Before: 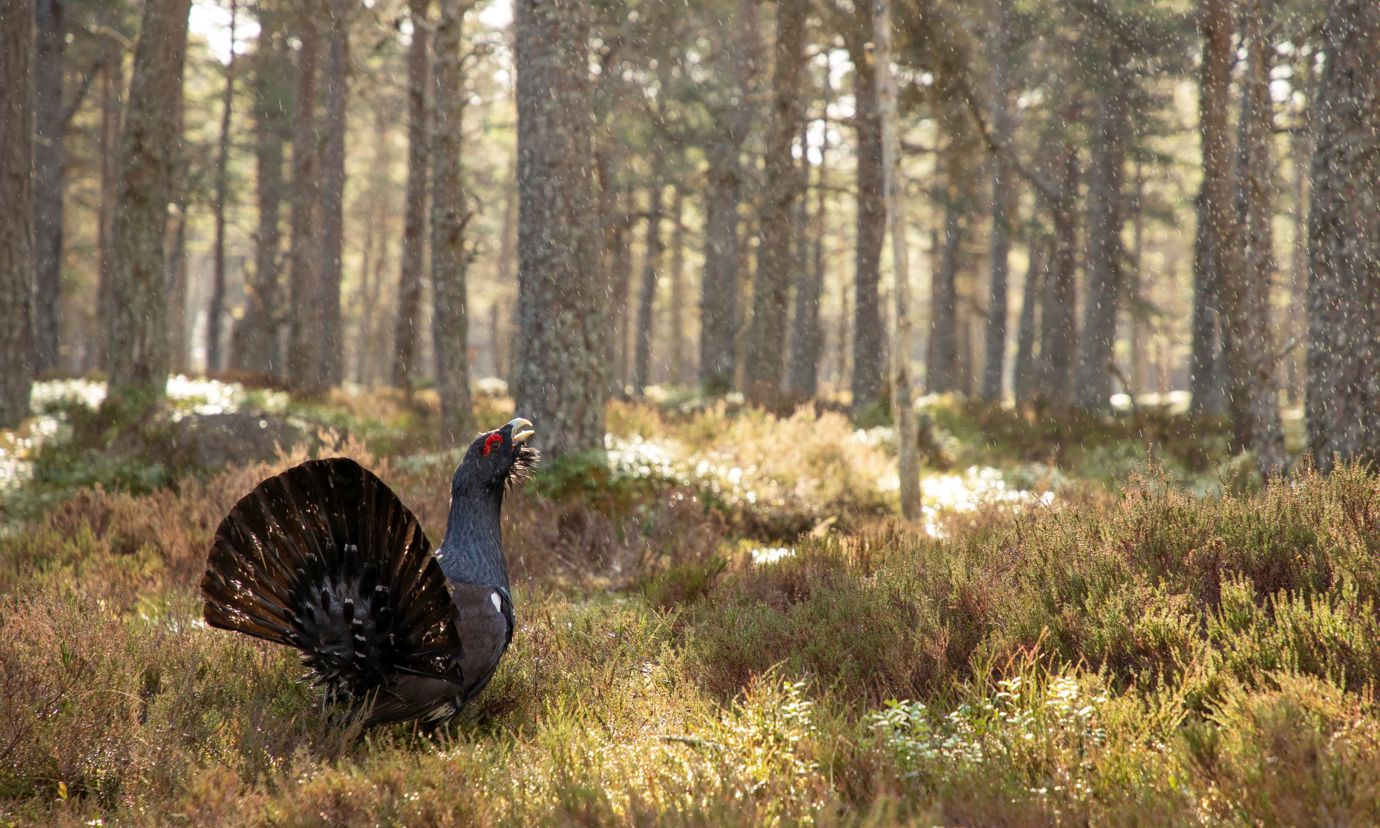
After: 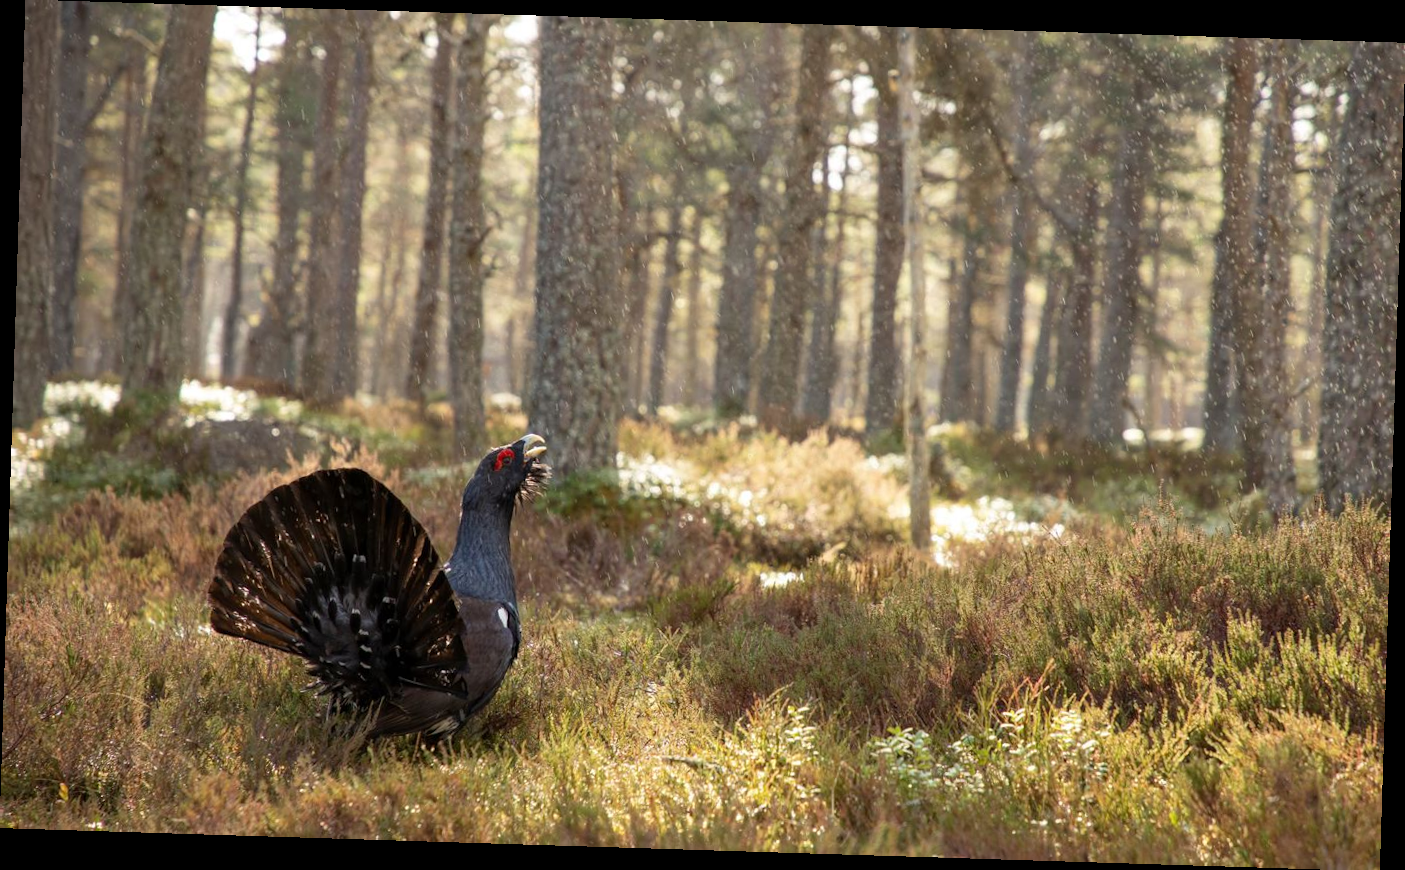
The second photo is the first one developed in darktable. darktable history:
crop and rotate: angle -1.8°
